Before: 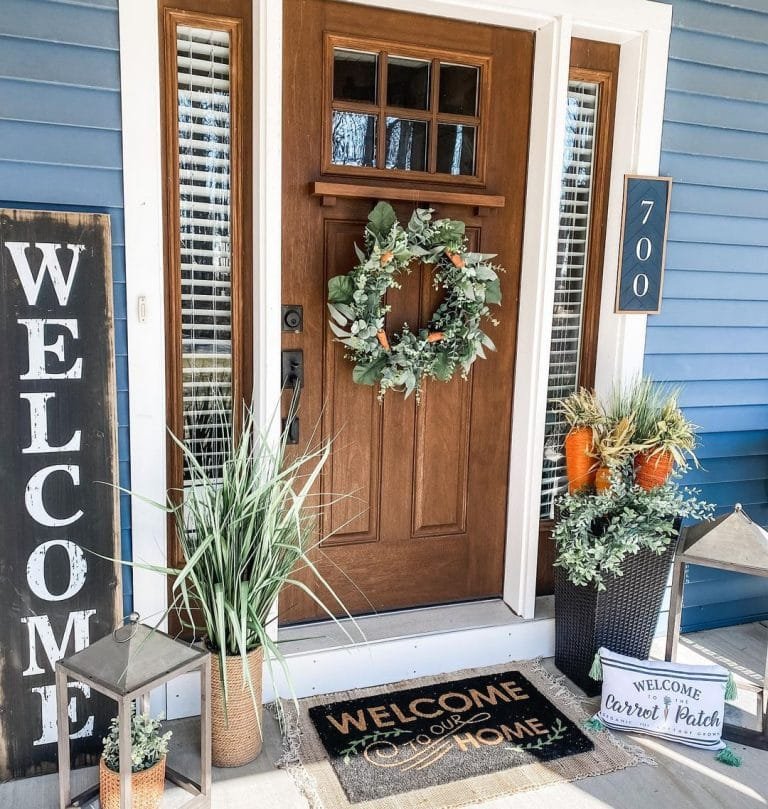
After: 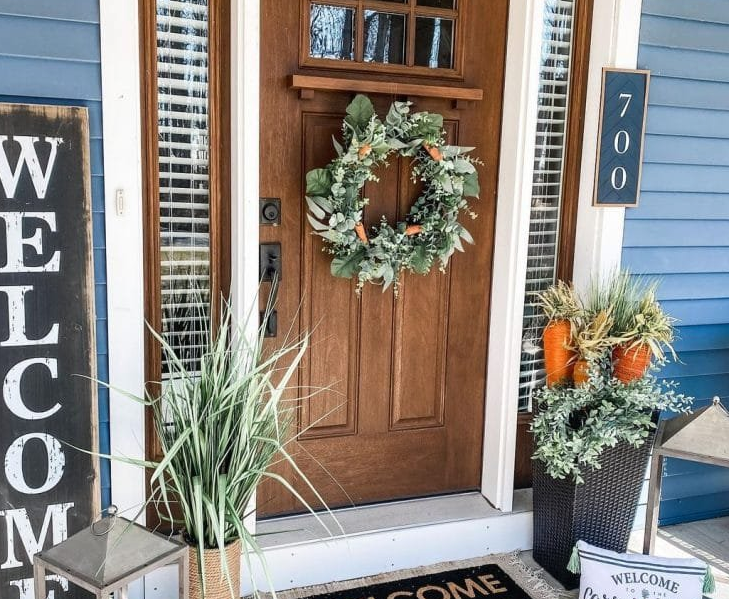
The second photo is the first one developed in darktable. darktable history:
shadows and highlights: soften with gaussian
crop and rotate: left 2.991%, top 13.302%, right 1.981%, bottom 12.636%
